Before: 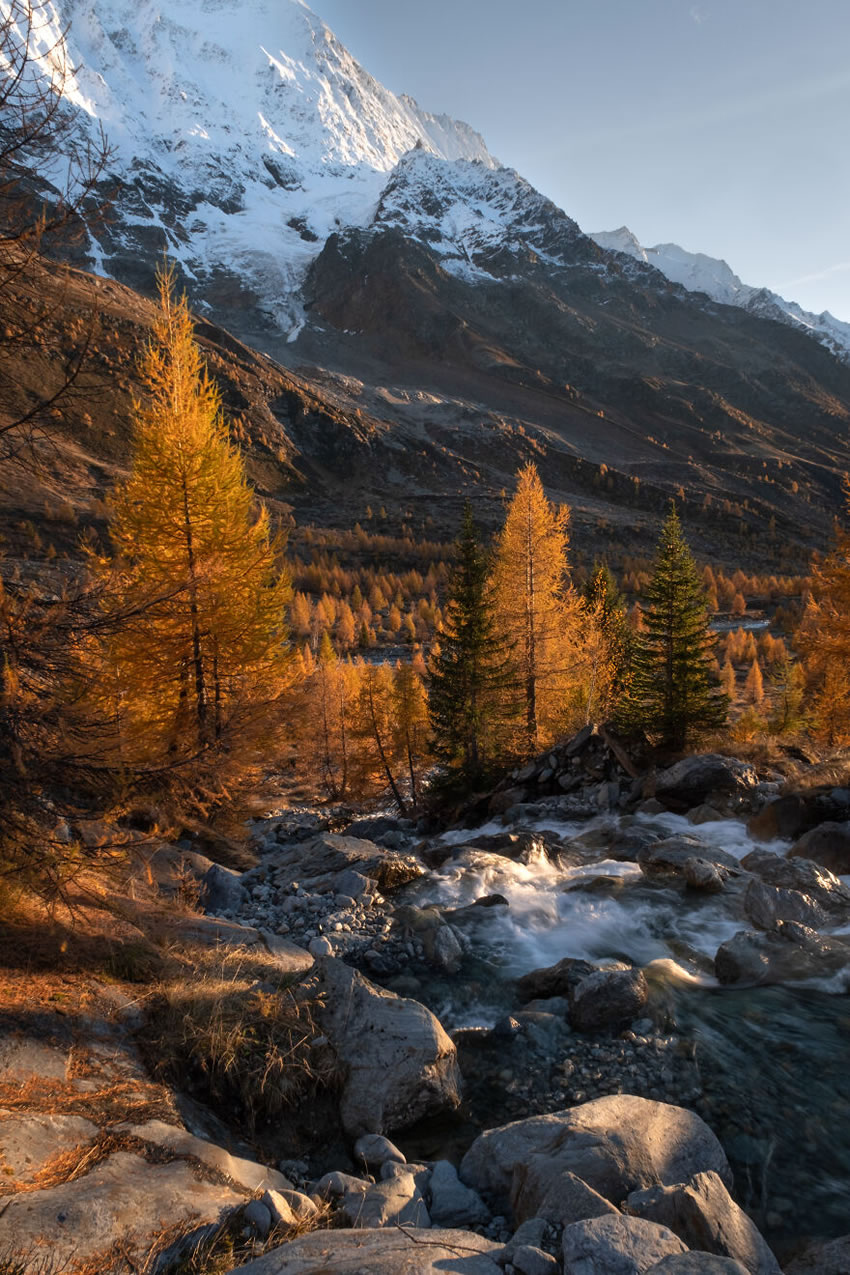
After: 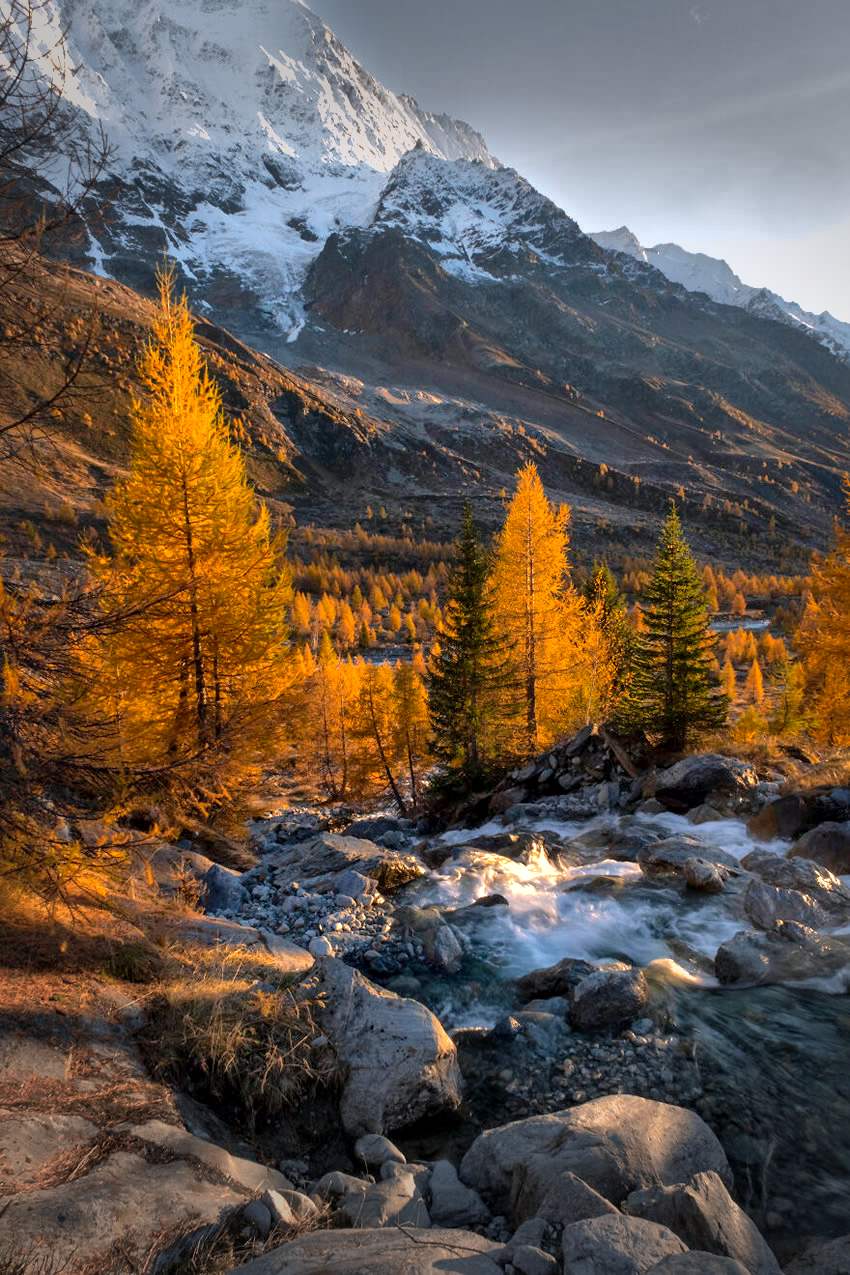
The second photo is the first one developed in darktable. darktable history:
vignetting: fall-off start 78.67%, width/height ratio 1.327
local contrast: mode bilateral grid, contrast 21, coarseness 51, detail 141%, midtone range 0.2
color balance rgb: shadows lift › chroma 2.032%, shadows lift › hue 248.13°, highlights gain › chroma 1.415%, highlights gain › hue 50.46°, perceptual saturation grading › global saturation 14.787%, perceptual brilliance grading › global brilliance 18.036%, global vibrance 24.256%
shadows and highlights: on, module defaults
